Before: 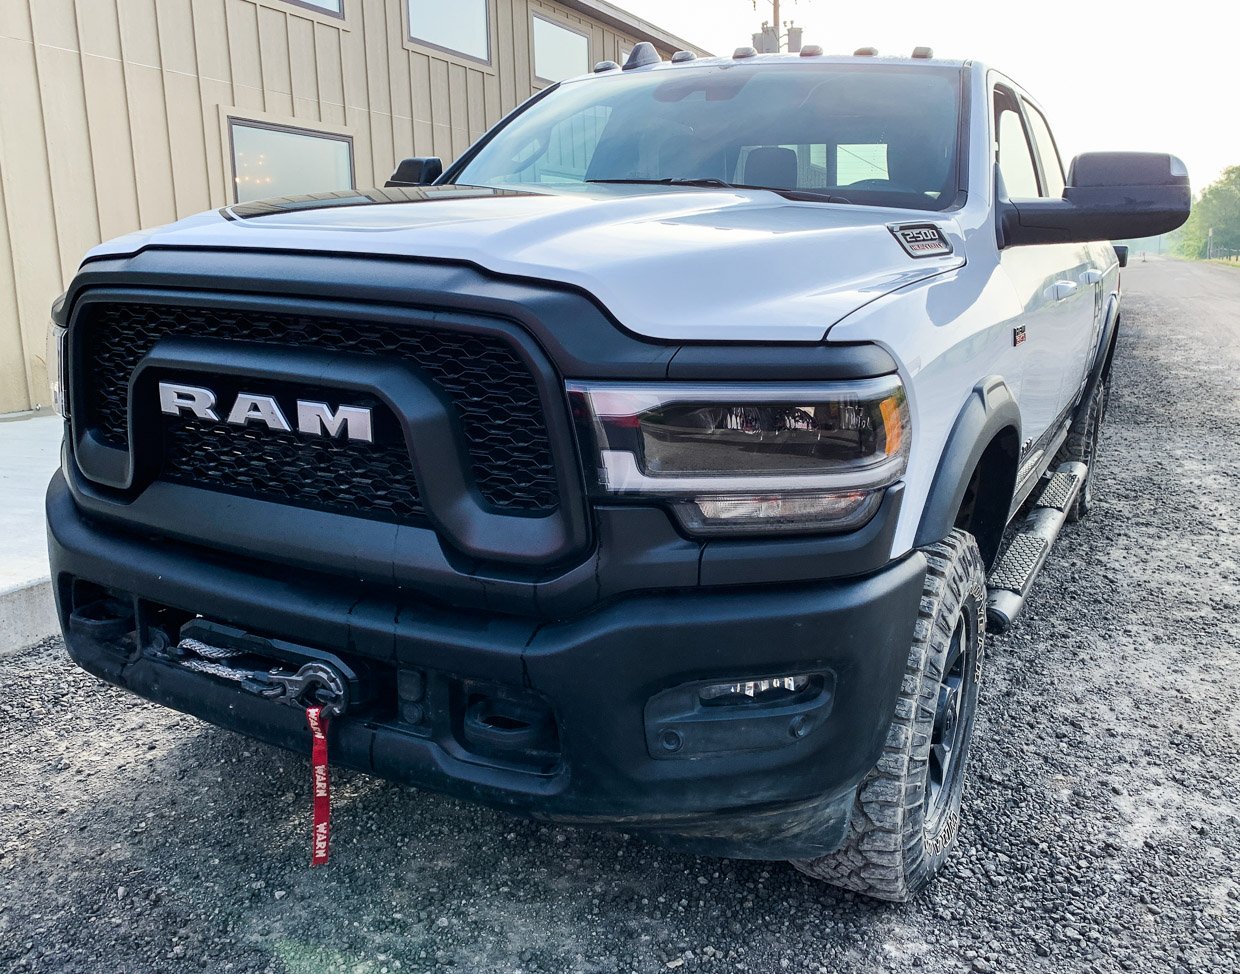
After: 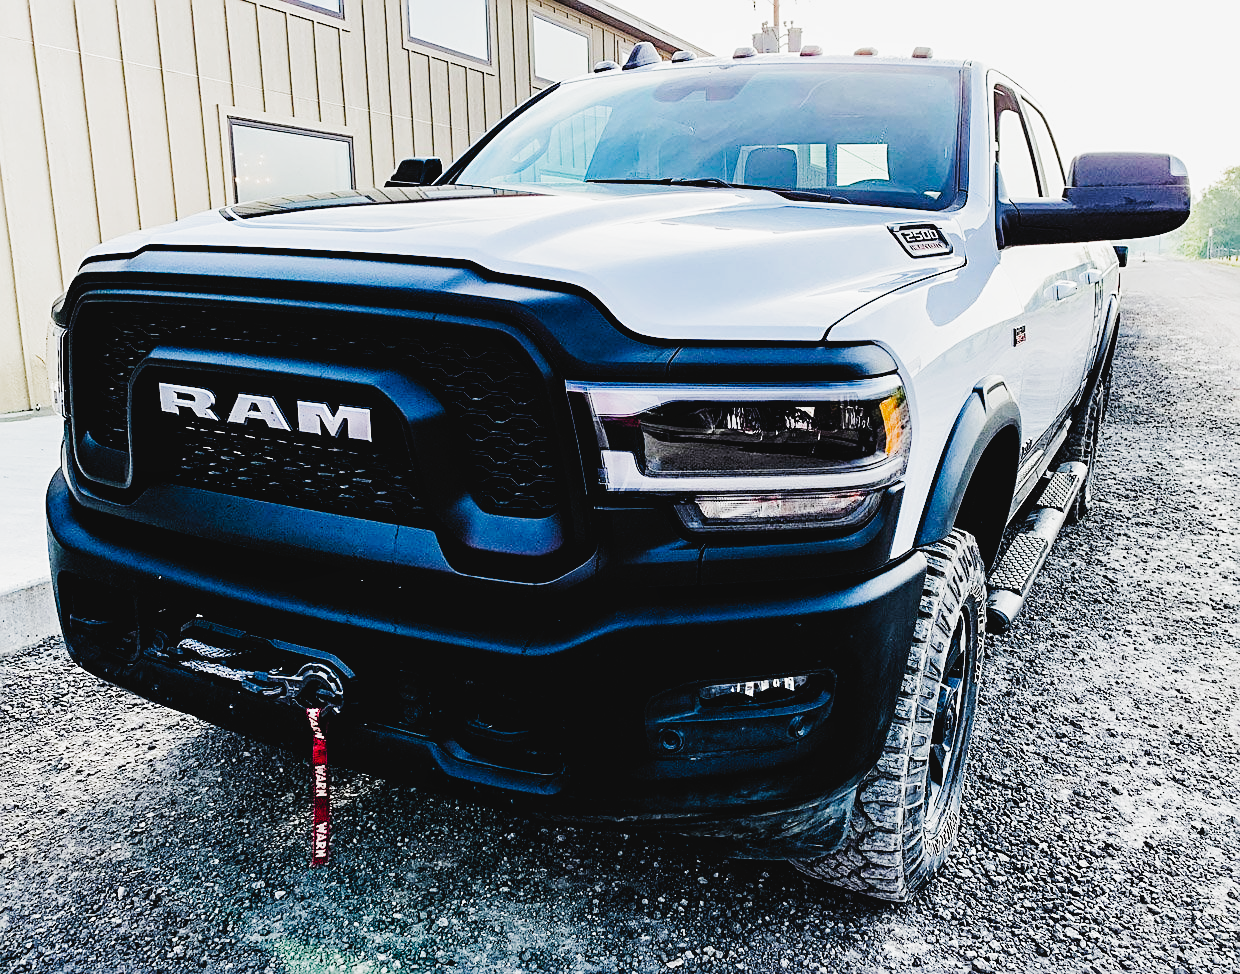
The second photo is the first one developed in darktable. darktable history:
haze removal: strength 0.287, distance 0.257, adaptive false
local contrast: mode bilateral grid, contrast 10, coarseness 25, detail 115%, midtone range 0.2
tone curve: curves: ch0 [(0, 0) (0.071, 0.047) (0.266, 0.26) (0.483, 0.554) (0.753, 0.811) (1, 0.983)]; ch1 [(0, 0) (0.346, 0.307) (0.408, 0.387) (0.463, 0.465) (0.482, 0.493) (0.502, 0.5) (0.517, 0.502) (0.55, 0.548) (0.597, 0.61) (0.651, 0.698) (1, 1)]; ch2 [(0, 0) (0.346, 0.34) (0.434, 0.46) (0.485, 0.494) (0.5, 0.494) (0.517, 0.506) (0.526, 0.545) (0.583, 0.61) (0.625, 0.659) (1, 1)], preserve colors none
filmic rgb: black relative exposure -5.1 EV, white relative exposure 4 EV, hardness 2.89, contrast 1.3, highlights saturation mix -10.81%, add noise in highlights 0.001, preserve chrominance no, color science v3 (2019), use custom middle-gray values true, contrast in highlights soft
tone equalizer: -8 EV -0.394 EV, -7 EV -0.413 EV, -6 EV -0.356 EV, -5 EV -0.193 EV, -3 EV 0.239 EV, -2 EV 0.332 EV, -1 EV 0.366 EV, +0 EV 0.435 EV, edges refinement/feathering 500, mask exposure compensation -1.57 EV, preserve details no
sharpen: on, module defaults
contrast brightness saturation: contrast -0.118
levels: mode automatic, levels [0.073, 0.497, 0.972]
